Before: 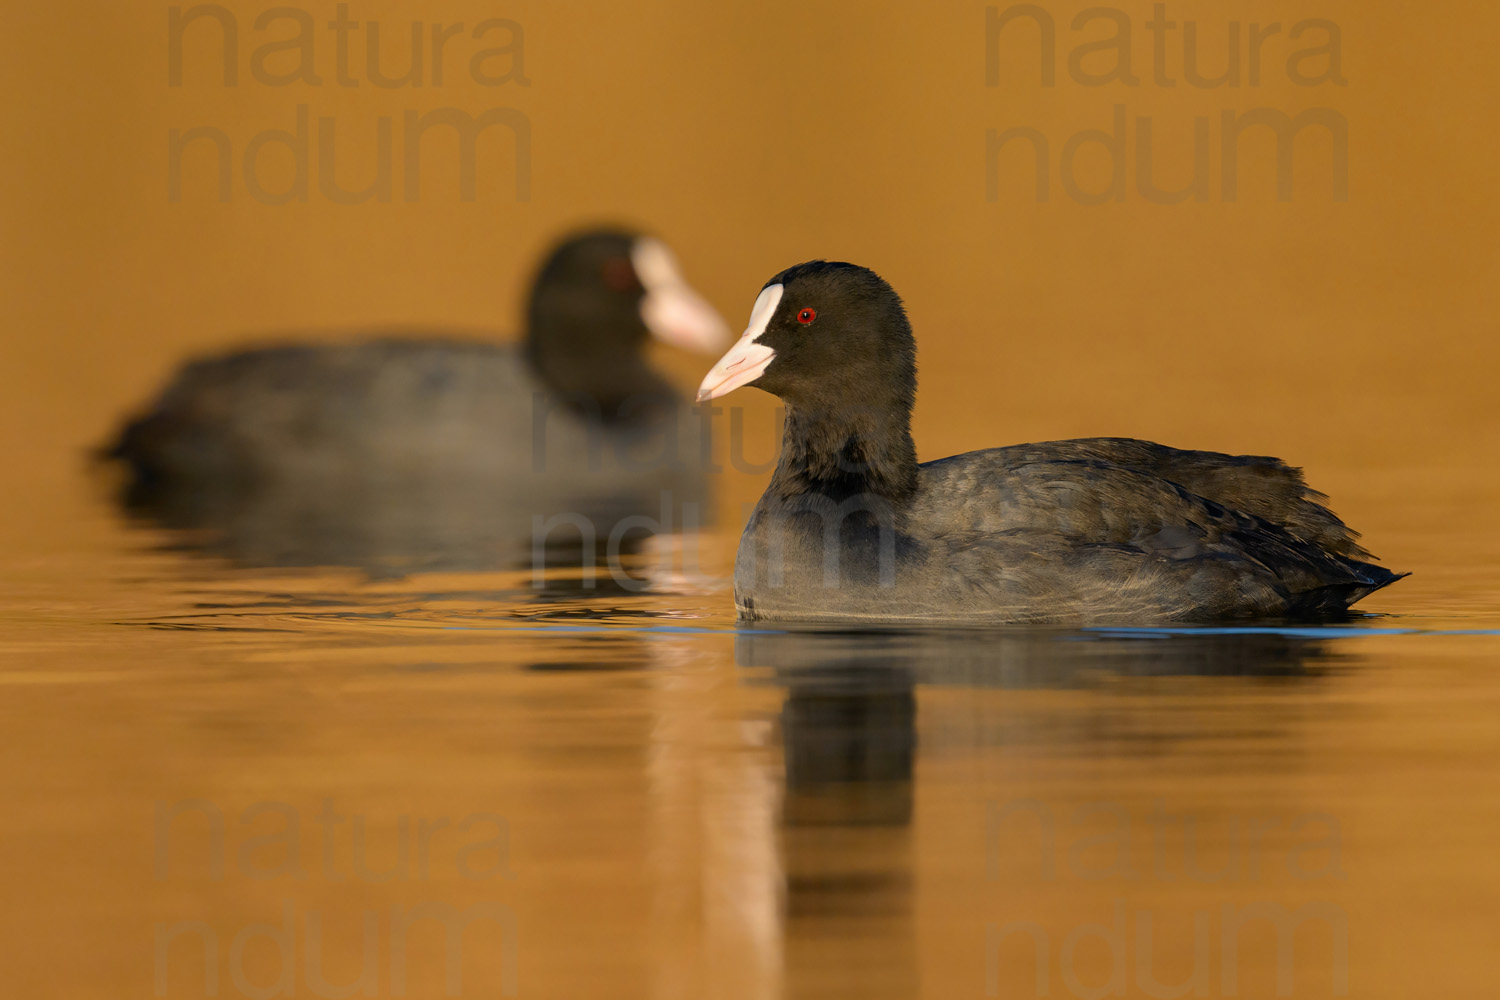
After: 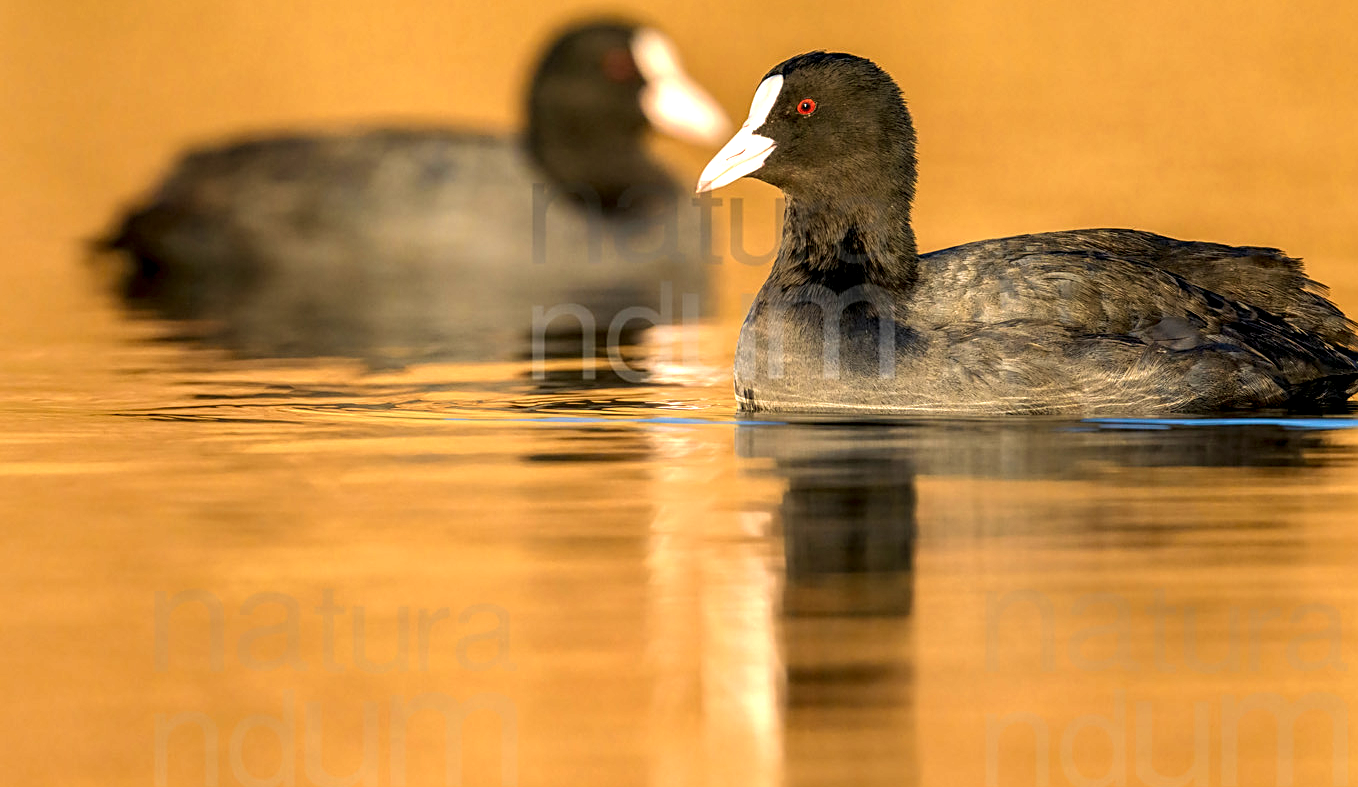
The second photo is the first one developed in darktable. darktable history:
local contrast: highlights 25%, detail 150%
crop: top 20.916%, right 9.437%, bottom 0.316%
exposure: black level correction 0, exposure 1.379 EV, compensate exposure bias true, compensate highlight preservation false
tone equalizer: on, module defaults
sharpen: on, module defaults
velvia: on, module defaults
